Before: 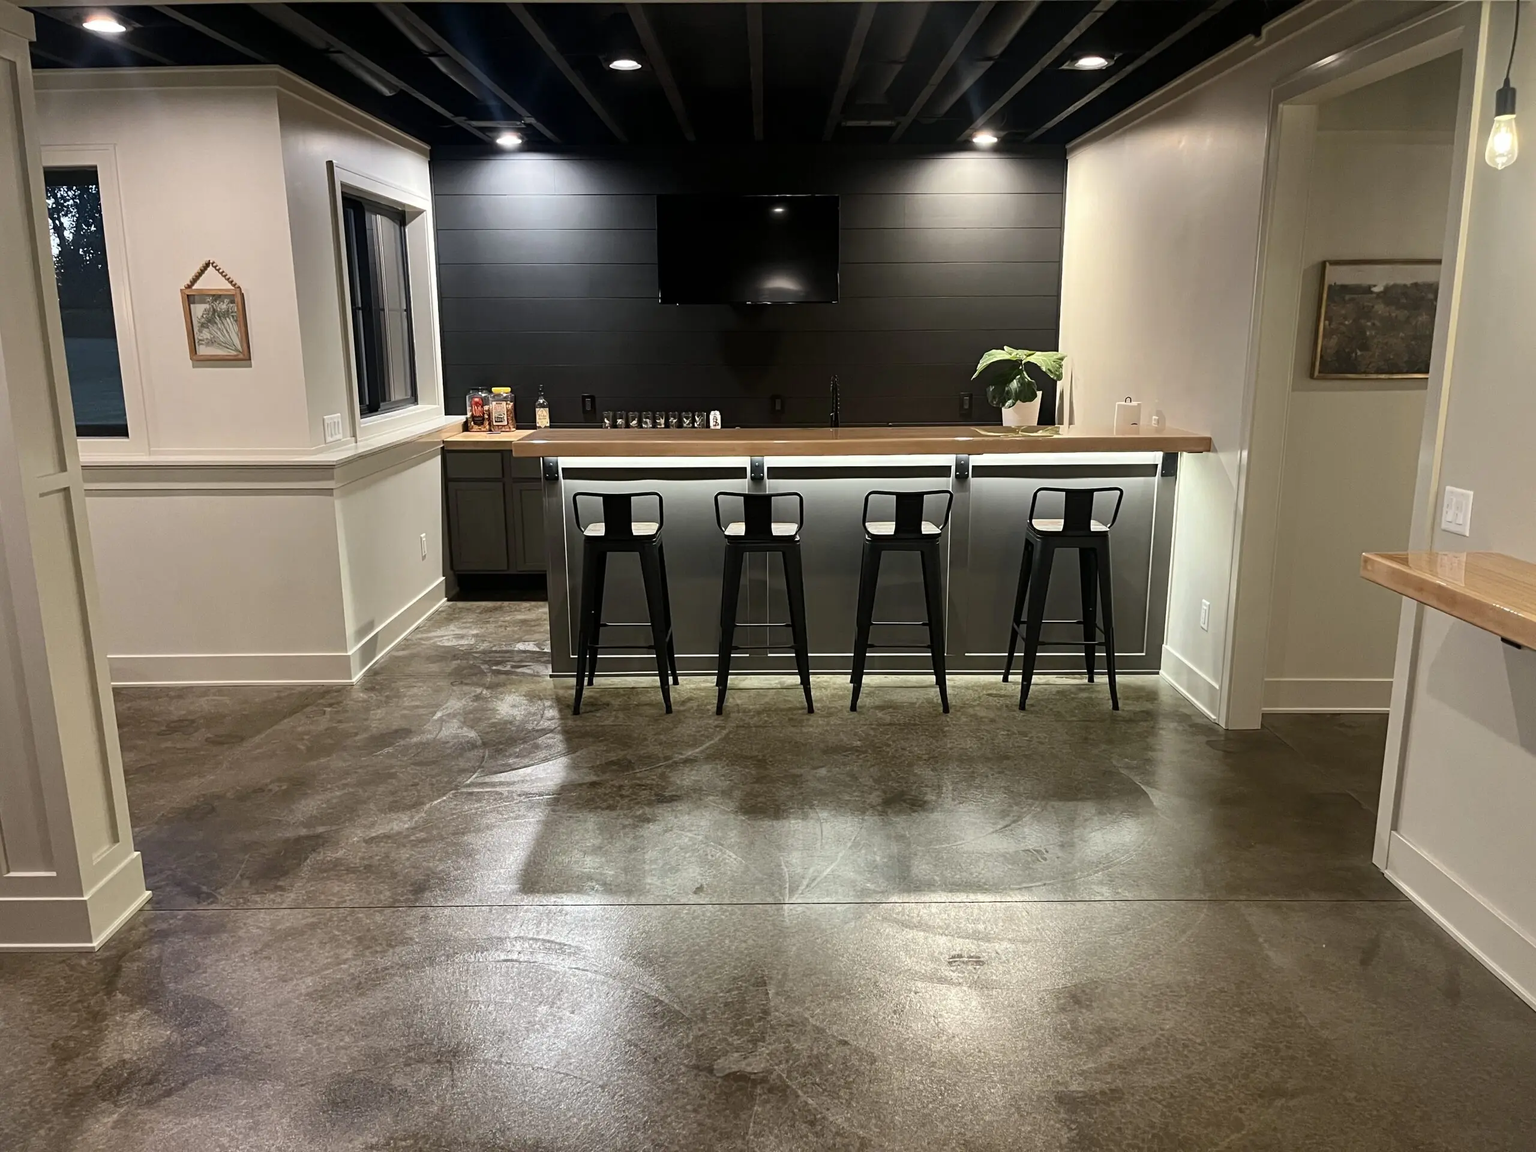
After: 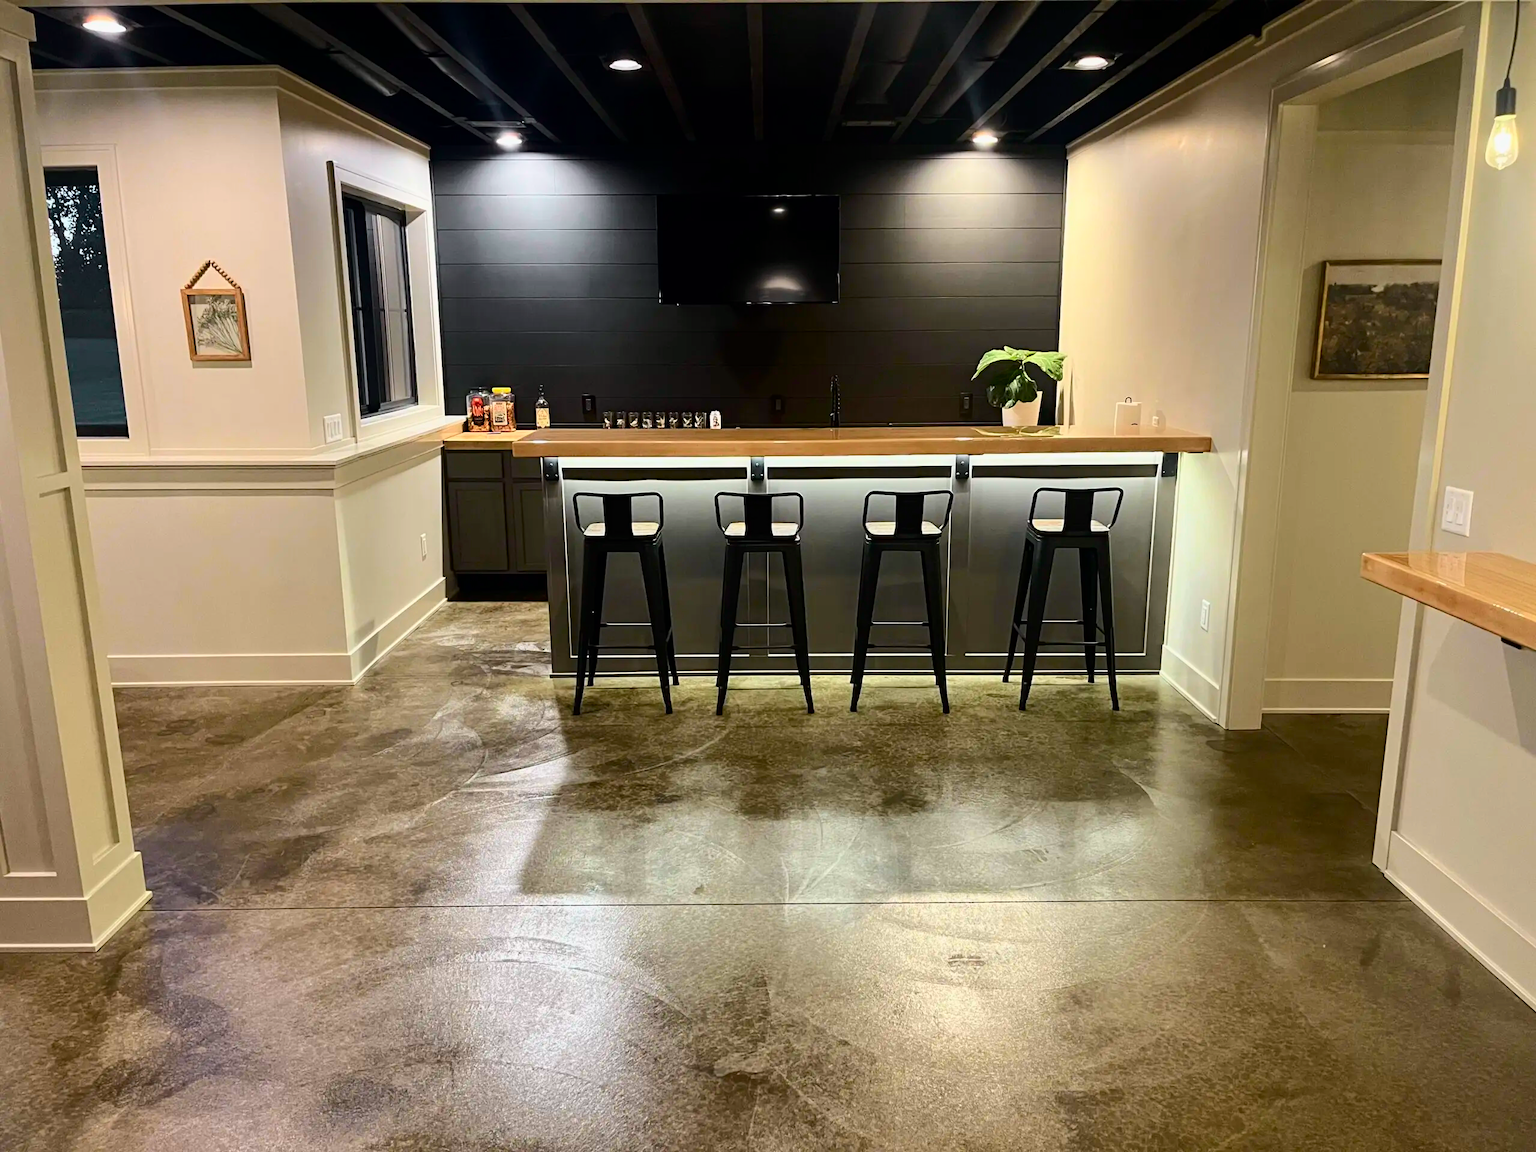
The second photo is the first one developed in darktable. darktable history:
tone curve: curves: ch0 [(0, 0) (0.035, 0.017) (0.131, 0.108) (0.279, 0.279) (0.476, 0.554) (0.617, 0.693) (0.704, 0.77) (0.801, 0.854) (0.895, 0.927) (1, 0.976)]; ch1 [(0, 0) (0.318, 0.278) (0.444, 0.427) (0.493, 0.493) (0.537, 0.547) (0.594, 0.616) (0.746, 0.764) (1, 1)]; ch2 [(0, 0) (0.316, 0.292) (0.381, 0.37) (0.423, 0.448) (0.476, 0.482) (0.502, 0.498) (0.529, 0.532) (0.583, 0.608) (0.639, 0.657) (0.7, 0.7) (0.861, 0.808) (1, 0.951)], color space Lab, independent channels, preserve colors none
color balance rgb: perceptual saturation grading › global saturation 31.275%, global vibrance 19.419%
